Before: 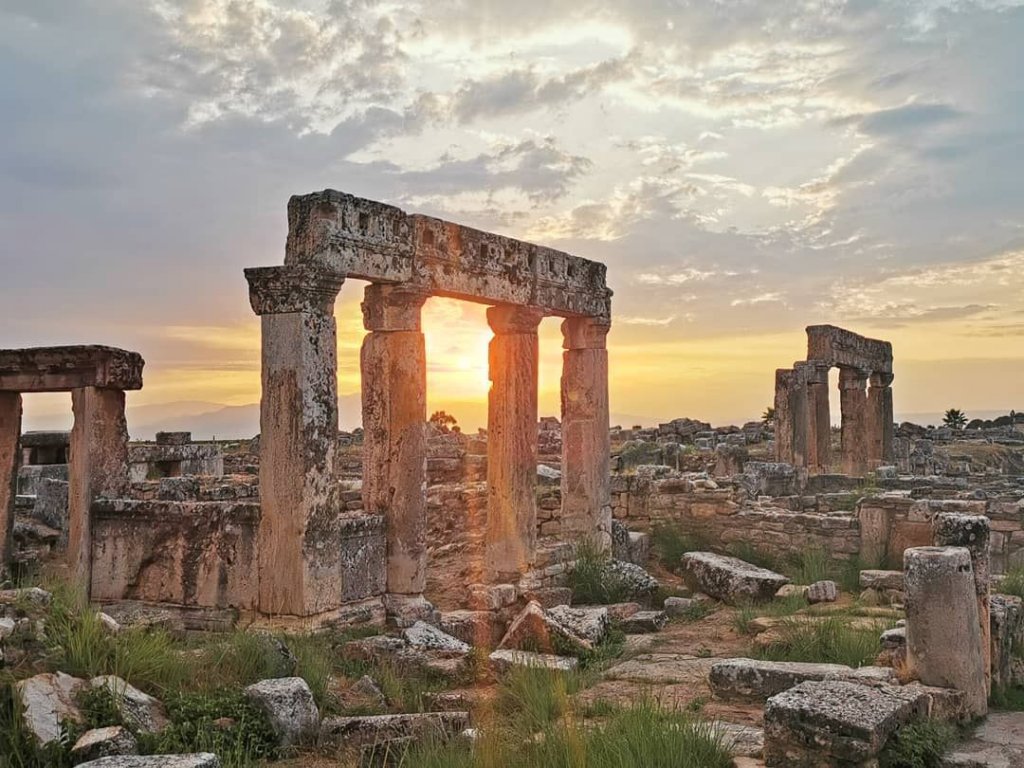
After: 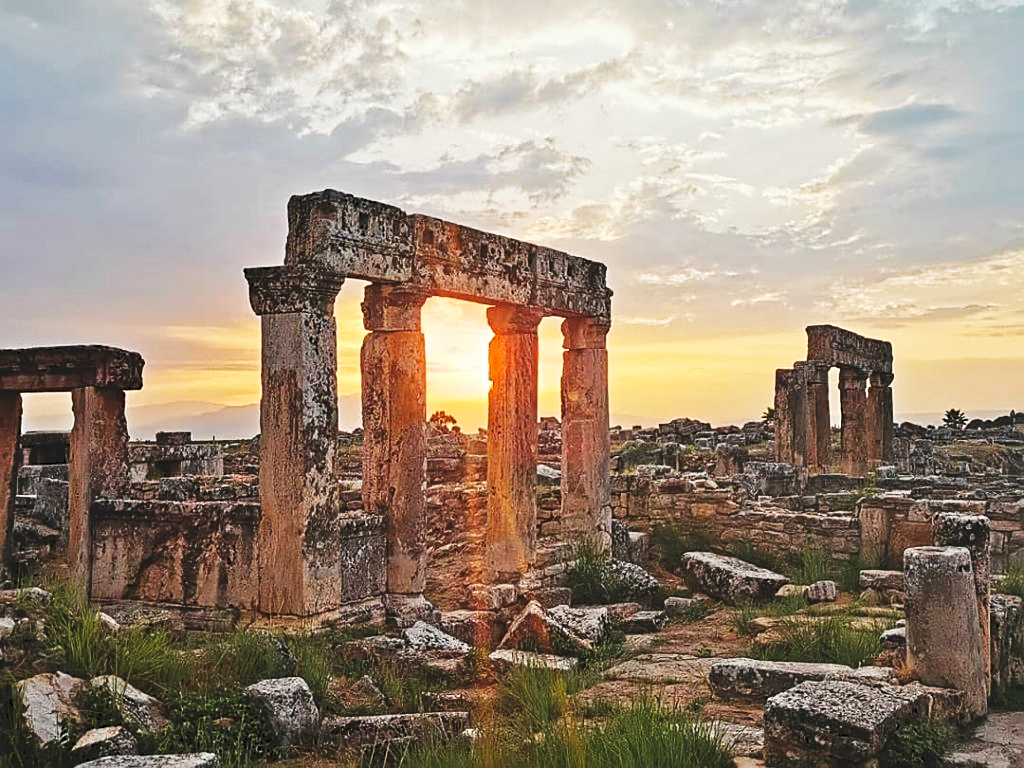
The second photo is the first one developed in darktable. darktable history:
tone curve: curves: ch0 [(0, 0) (0.003, 0.103) (0.011, 0.103) (0.025, 0.105) (0.044, 0.108) (0.069, 0.108) (0.1, 0.111) (0.136, 0.121) (0.177, 0.145) (0.224, 0.174) (0.277, 0.223) (0.335, 0.289) (0.399, 0.374) (0.468, 0.47) (0.543, 0.579) (0.623, 0.687) (0.709, 0.787) (0.801, 0.879) (0.898, 0.942) (1, 1)], preserve colors none
sharpen: on, module defaults
